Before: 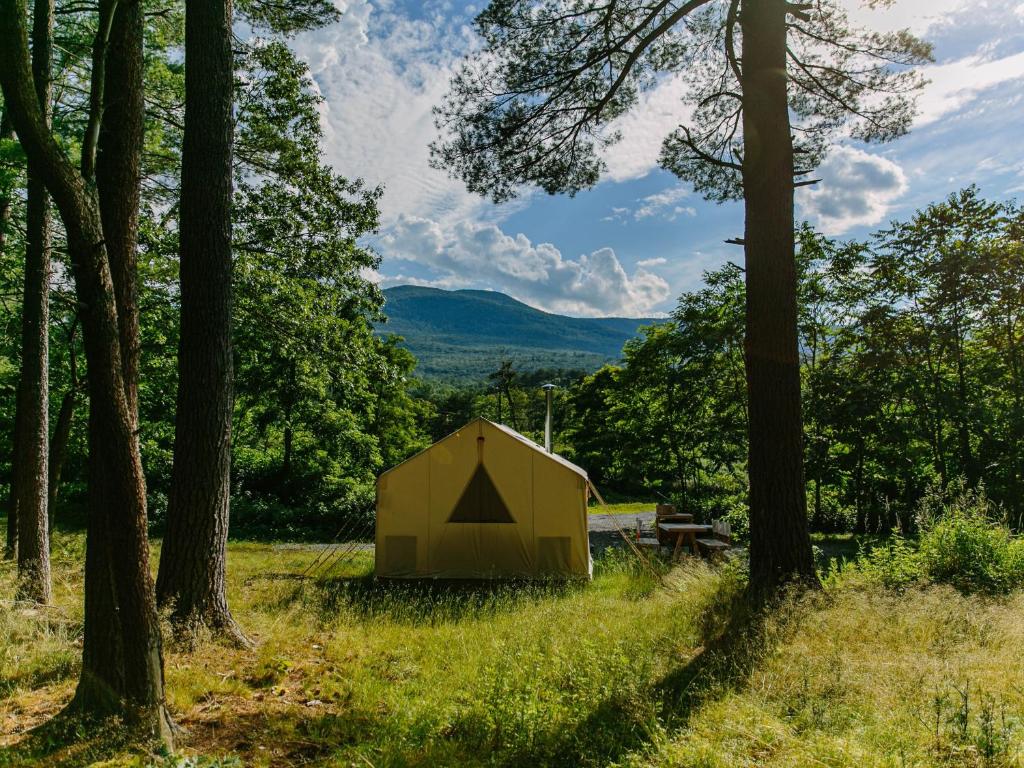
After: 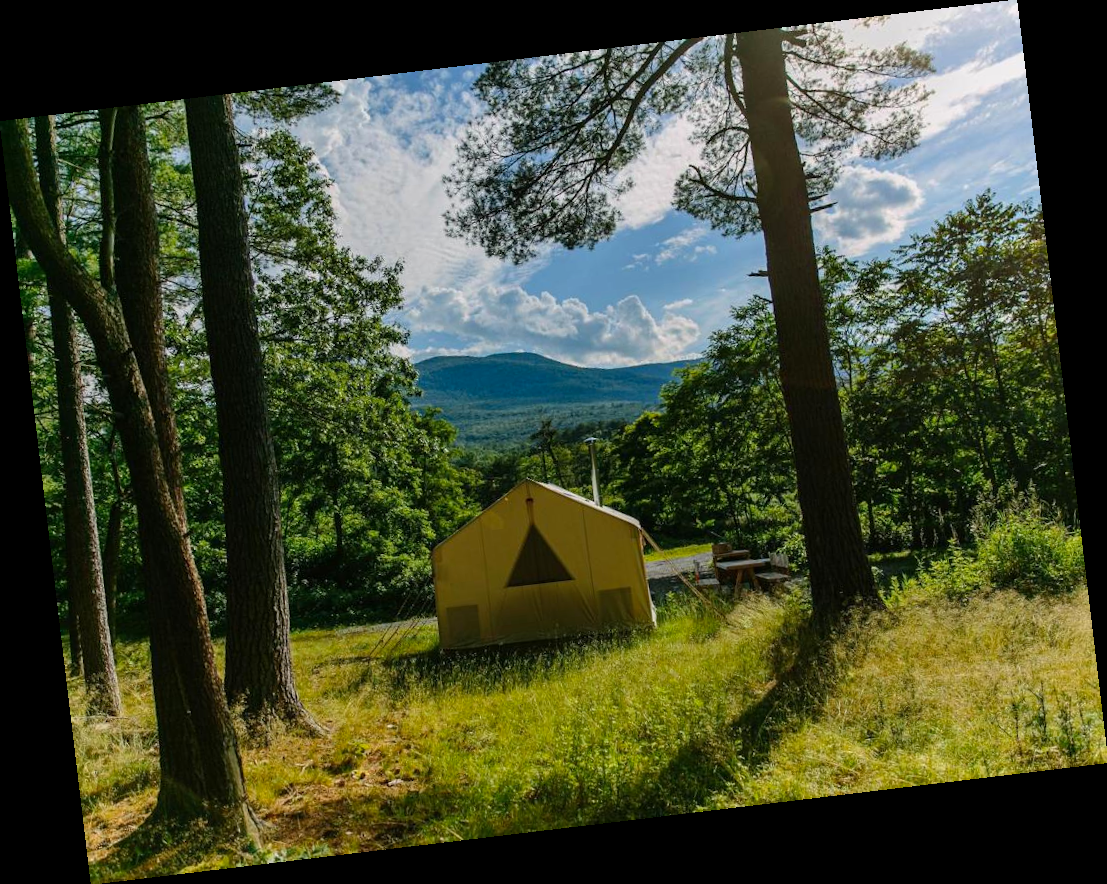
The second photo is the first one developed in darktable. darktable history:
rotate and perspective: rotation -6.83°, automatic cropping off
color balance rgb: global vibrance 20%
